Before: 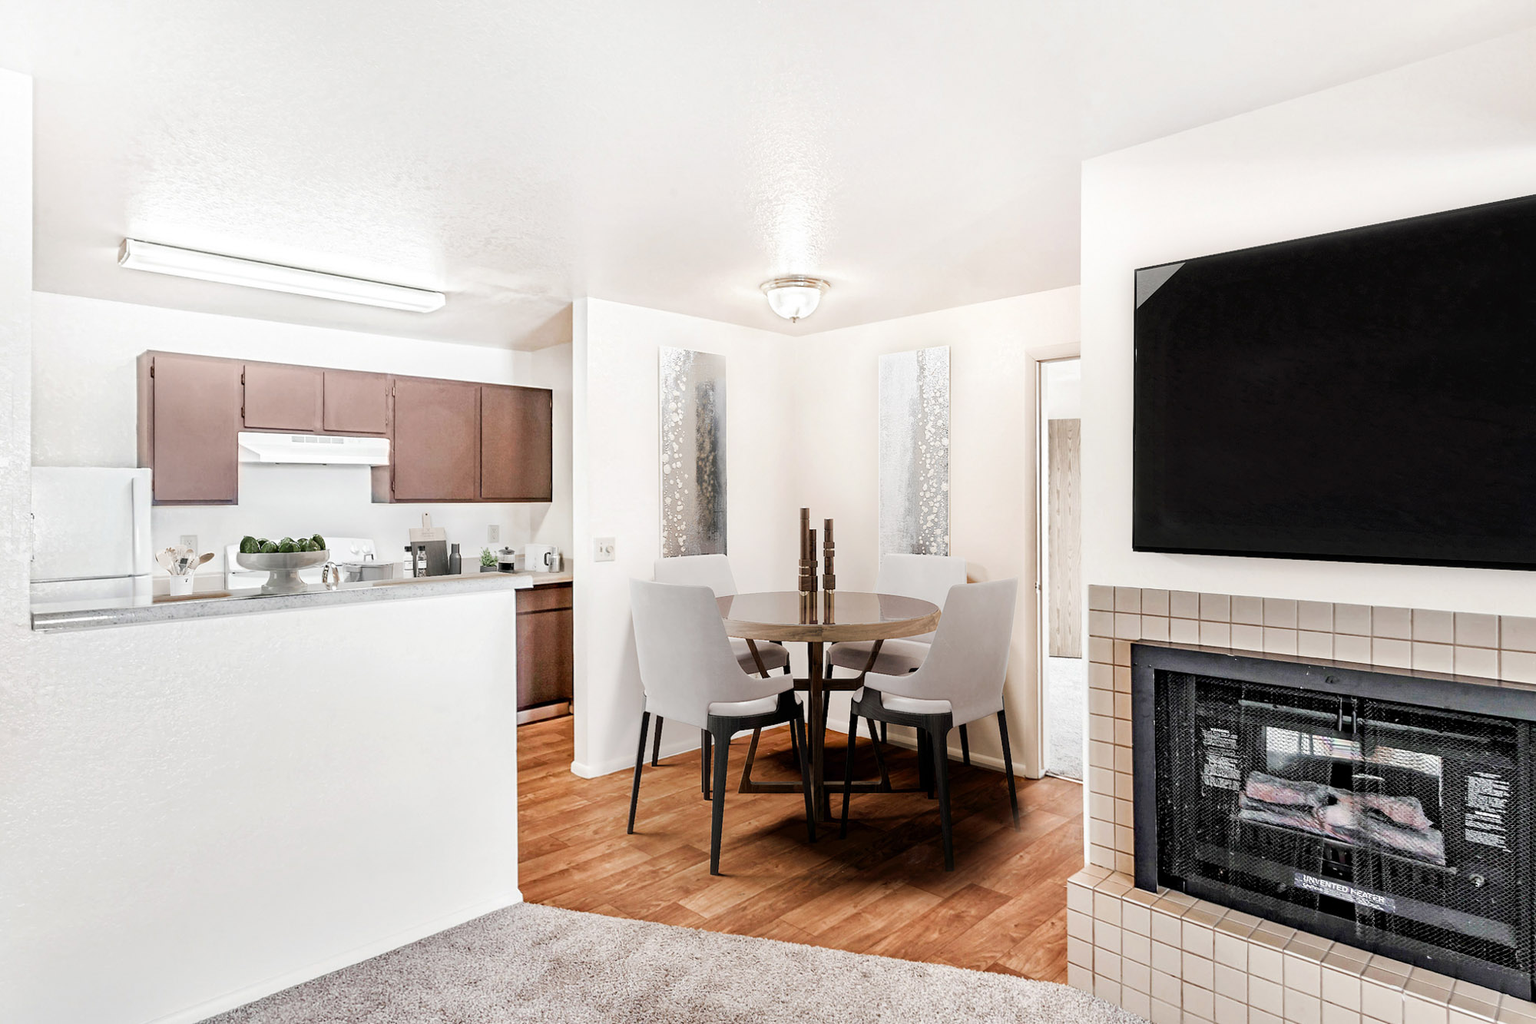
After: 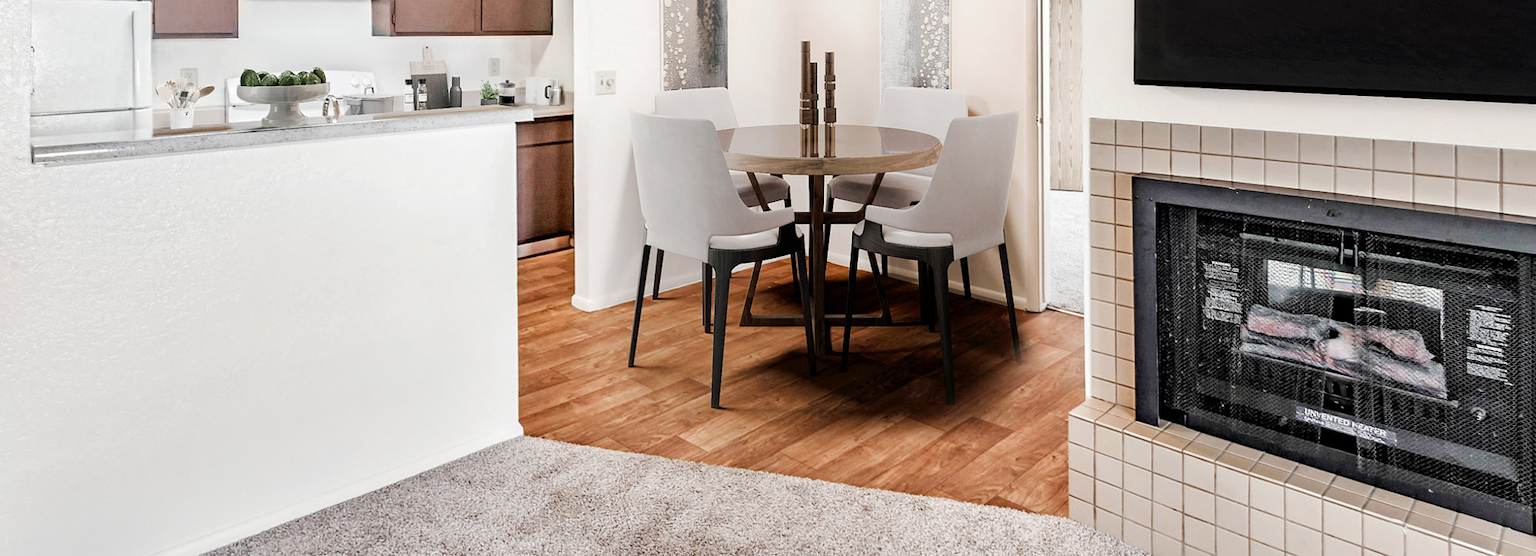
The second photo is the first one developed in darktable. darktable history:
crop and rotate: top 45.66%, right 0.097%
